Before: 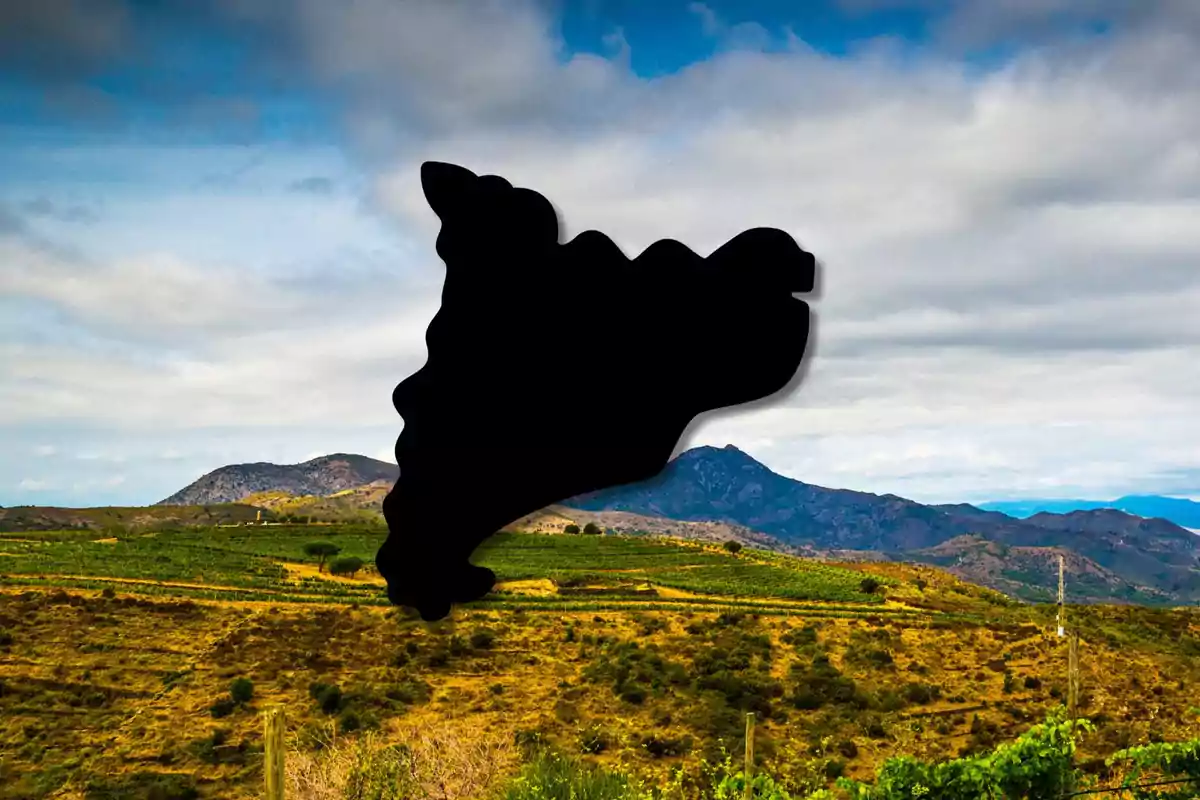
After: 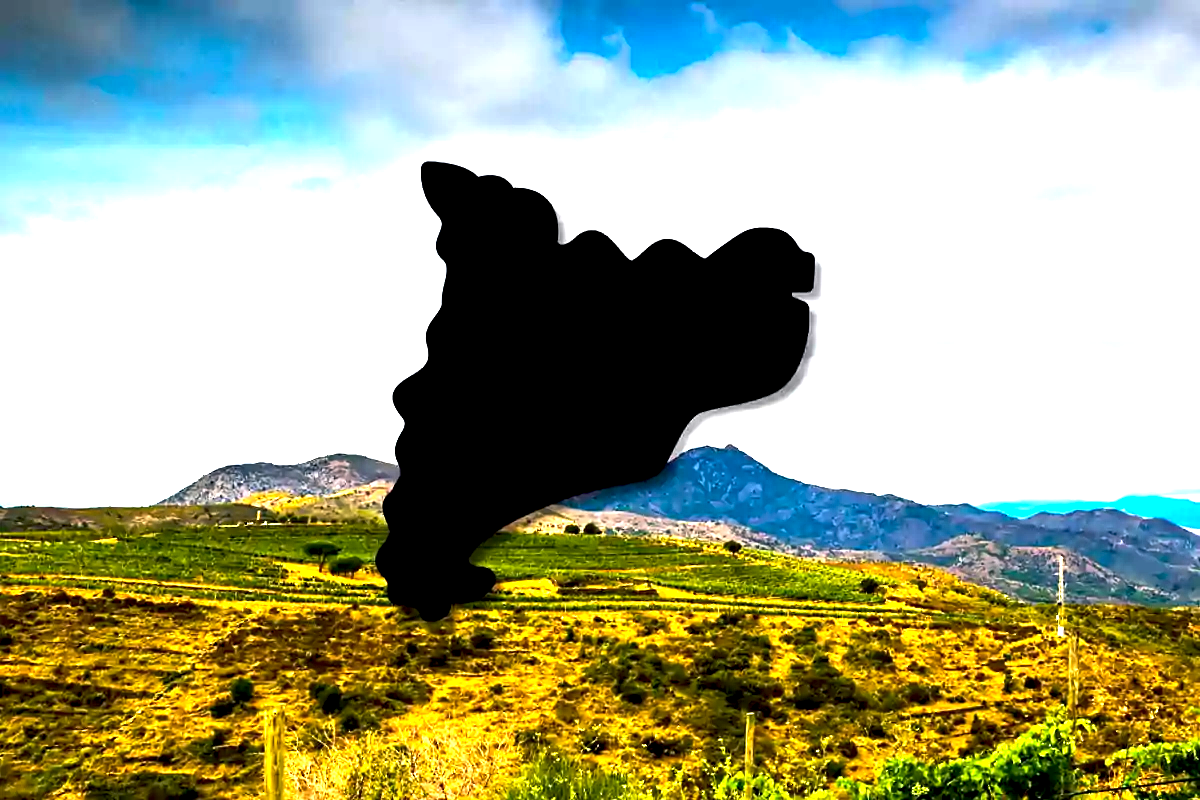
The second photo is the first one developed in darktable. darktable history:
tone equalizer: -8 EV -0.447 EV, -7 EV -0.409 EV, -6 EV -0.372 EV, -5 EV -0.198 EV, -3 EV 0.208 EV, -2 EV 0.346 EV, -1 EV 0.364 EV, +0 EV 0.409 EV, edges refinement/feathering 500, mask exposure compensation -1.57 EV, preserve details no
exposure: black level correction 0.008, exposure 0.98 EV, compensate highlight preservation false
sharpen: amount 0.201
color balance rgb: shadows lift › chroma 2.018%, shadows lift › hue 217.89°, perceptual saturation grading › global saturation 0.445%, perceptual brilliance grading › highlights 14.181%, perceptual brilliance grading › shadows -18.319%, contrast -9.746%
